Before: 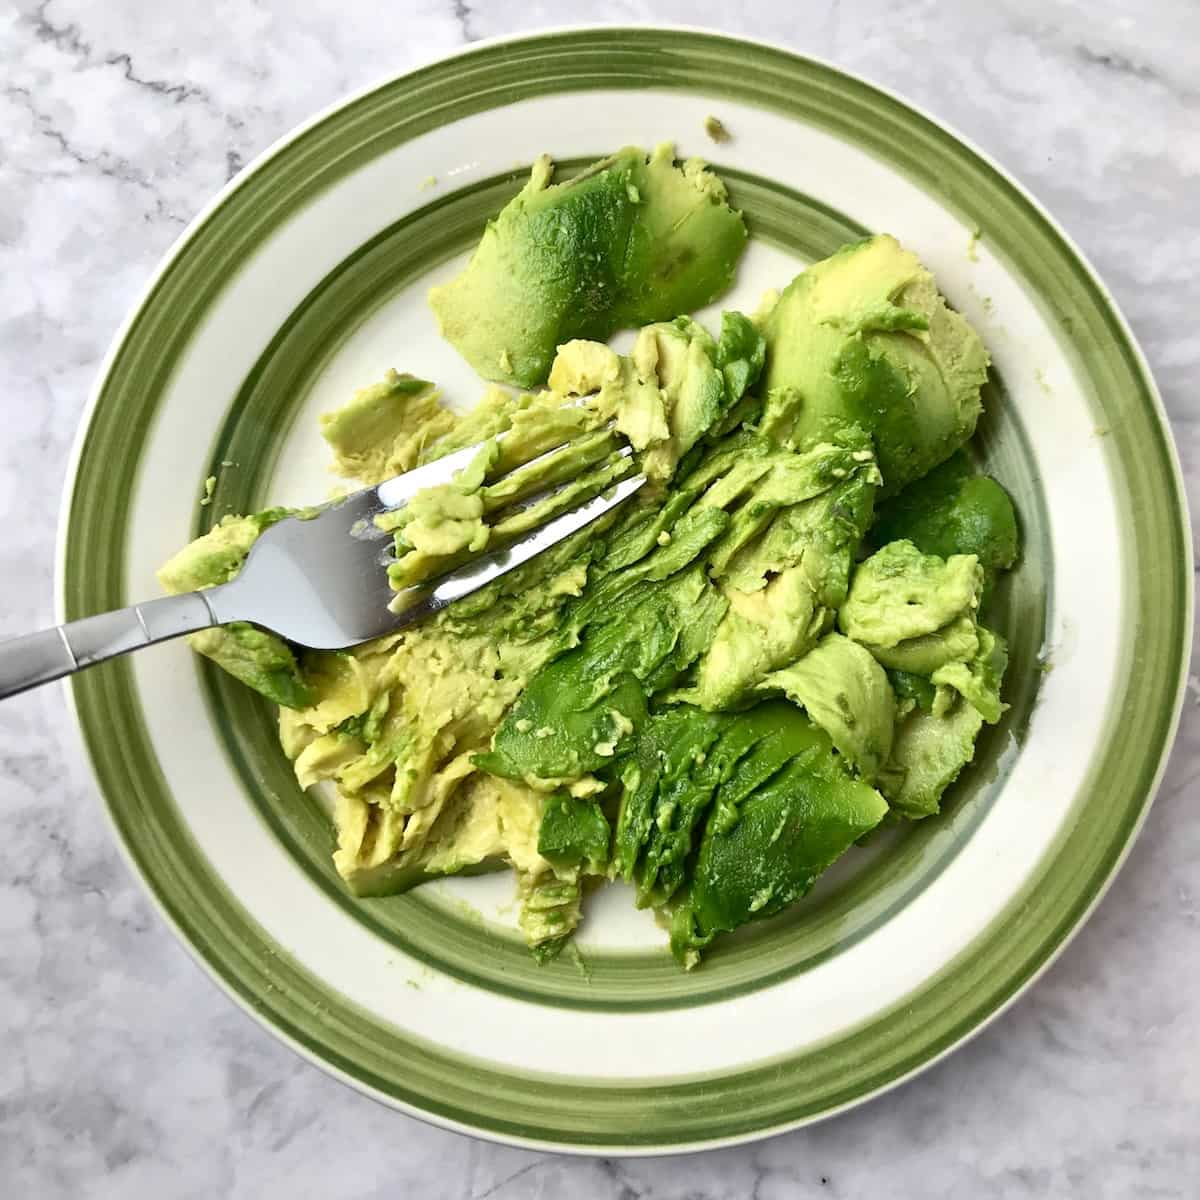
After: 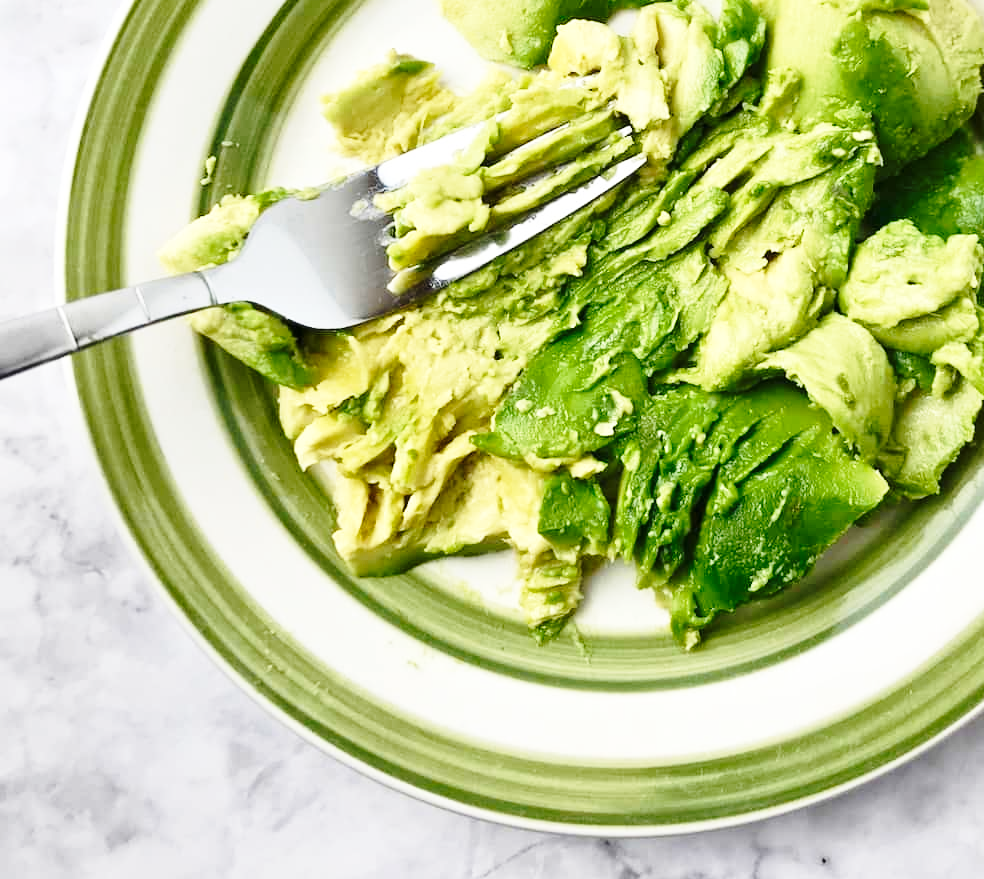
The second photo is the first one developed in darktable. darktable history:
crop: top 26.682%, right 17.961%
base curve: curves: ch0 [(0, 0) (0.028, 0.03) (0.121, 0.232) (0.46, 0.748) (0.859, 0.968) (1, 1)], preserve colors none
